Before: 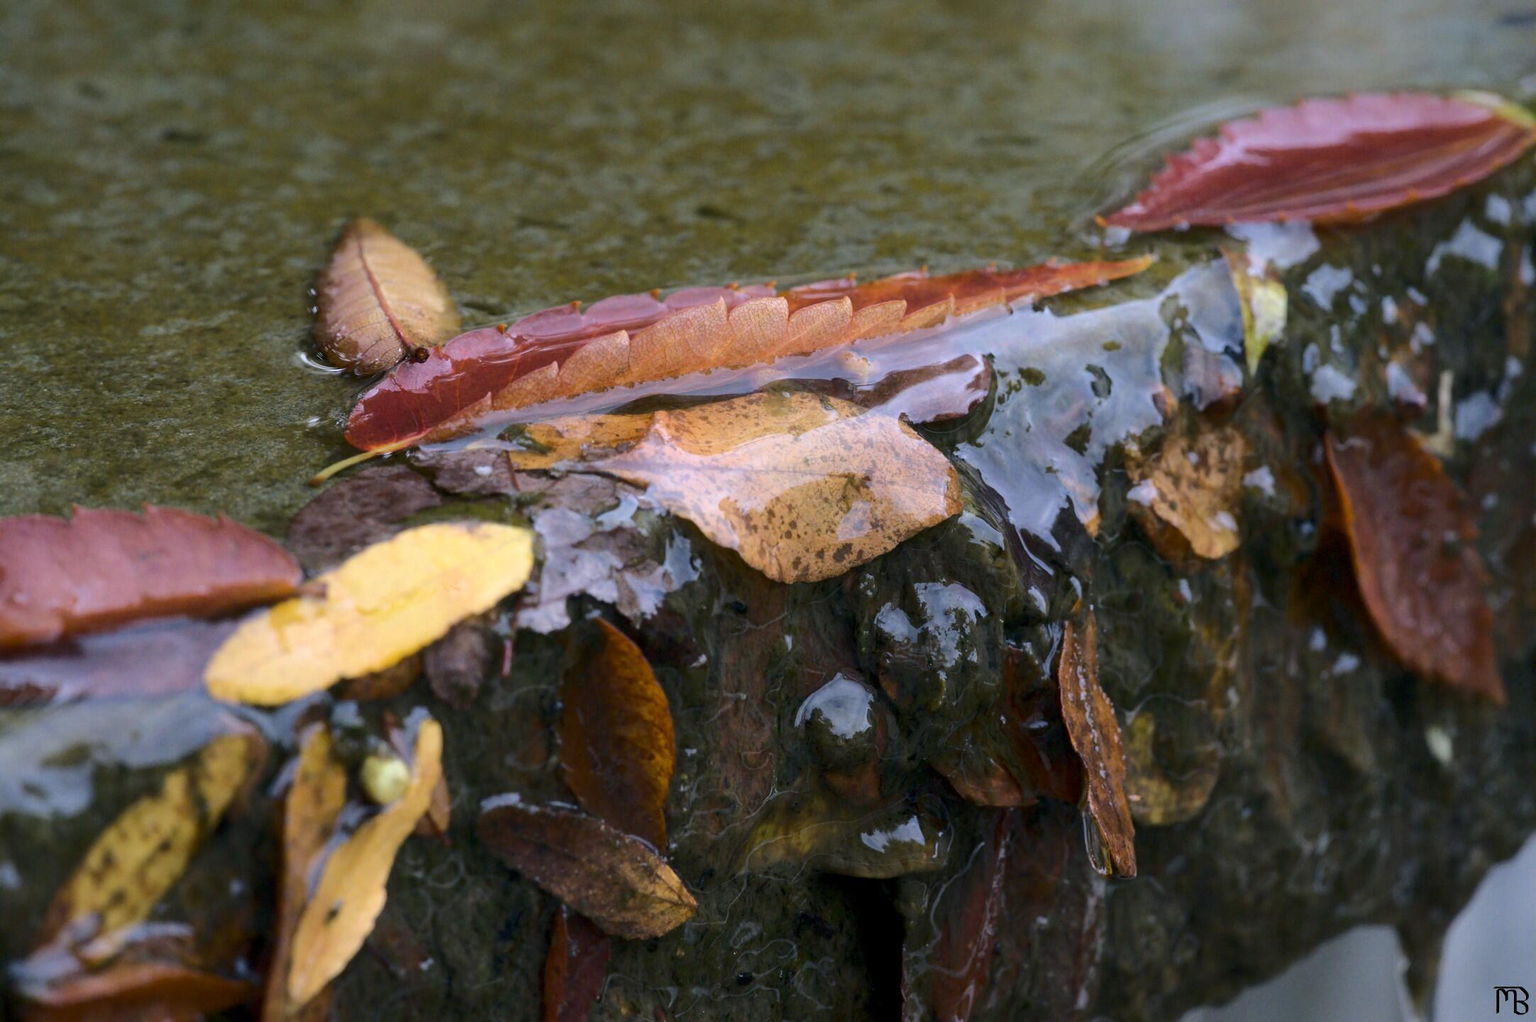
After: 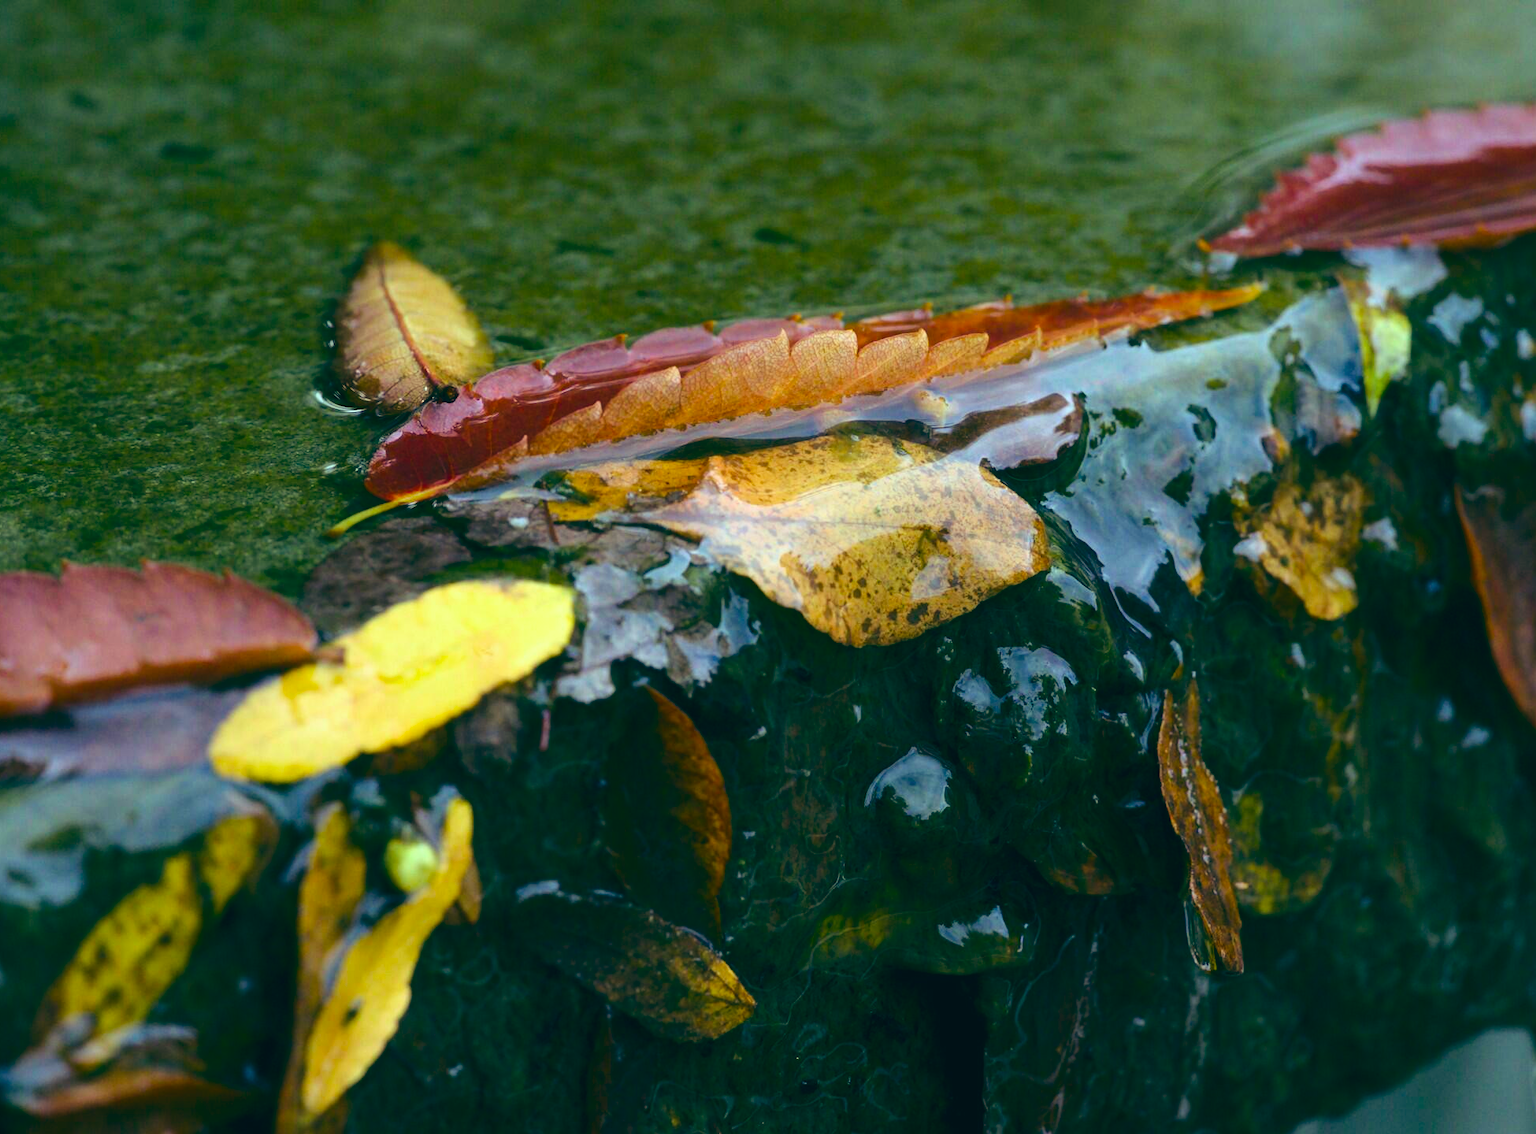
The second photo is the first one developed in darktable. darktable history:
crop and rotate: left 1.088%, right 8.807%
velvia: strength 32%, mid-tones bias 0.2
color balance rgb: shadows lift › chroma 7.23%, shadows lift › hue 246.48°, highlights gain › chroma 5.38%, highlights gain › hue 196.93°, white fulcrum 1 EV
color correction: highlights a* 6.27, highlights b* 8.19, shadows a* 5.94, shadows b* 7.23, saturation 0.9
contrast brightness saturation: contrast 0.13, brightness -0.05, saturation 0.16
color balance: lift [1.005, 0.99, 1.007, 1.01], gamma [1, 0.979, 1.011, 1.021], gain [0.923, 1.098, 1.025, 0.902], input saturation 90.45%, contrast 7.73%, output saturation 105.91%
